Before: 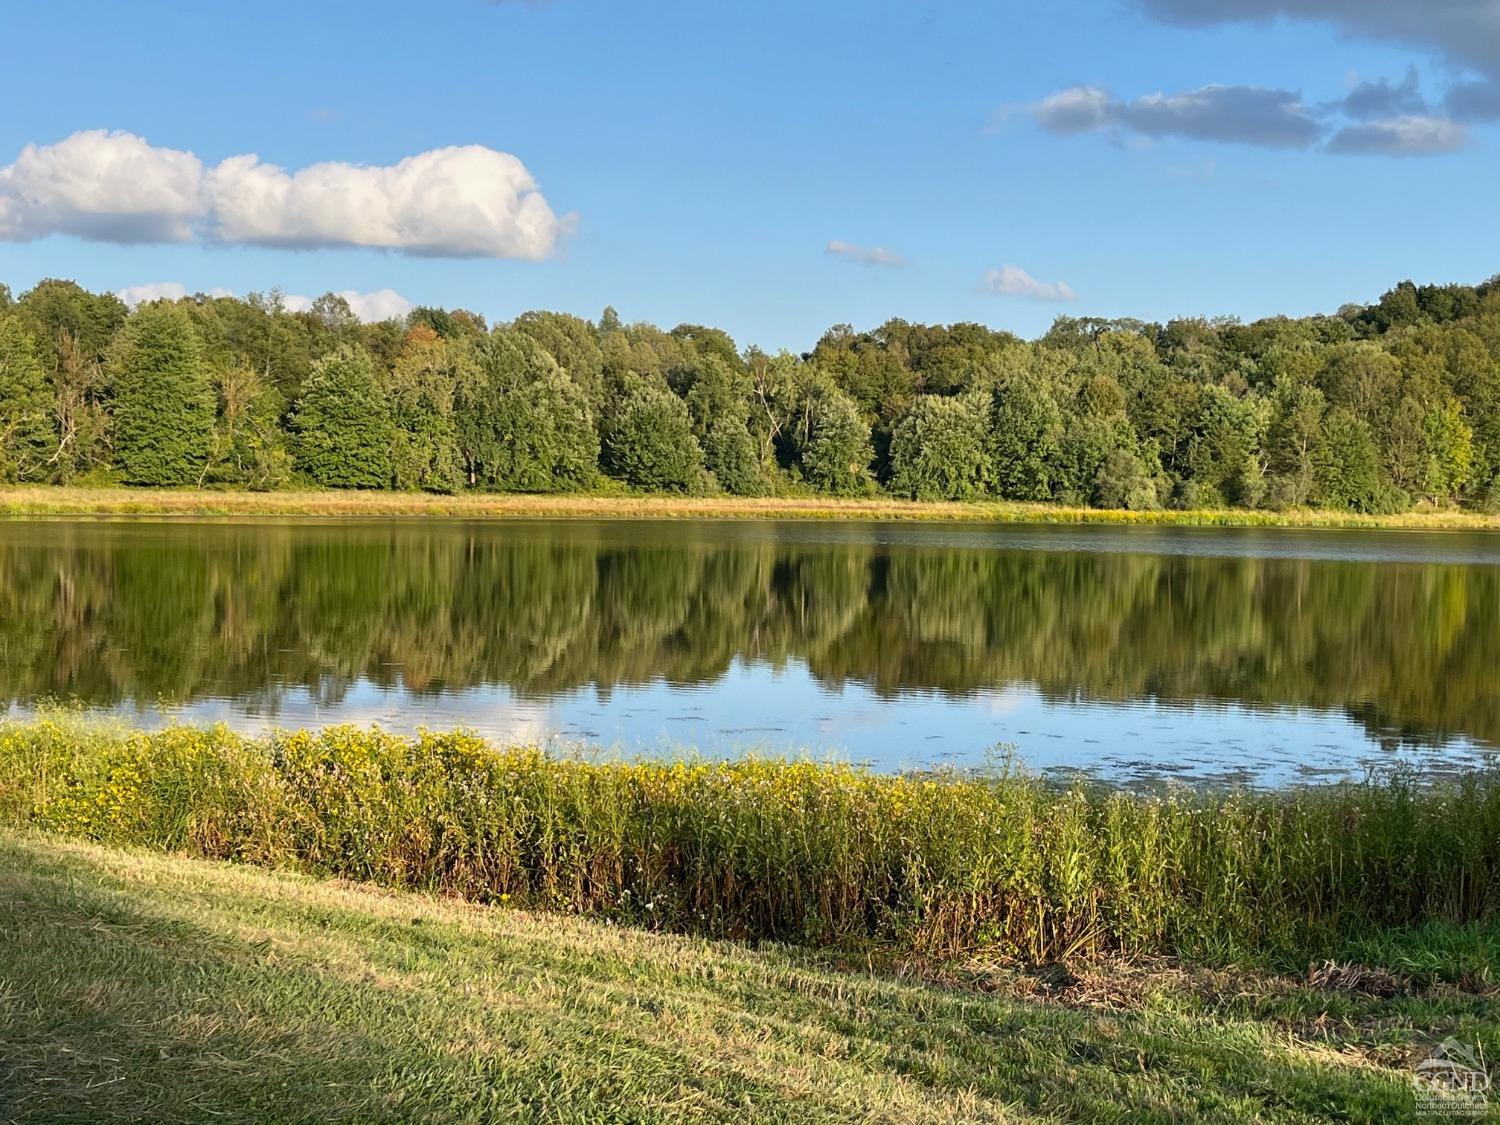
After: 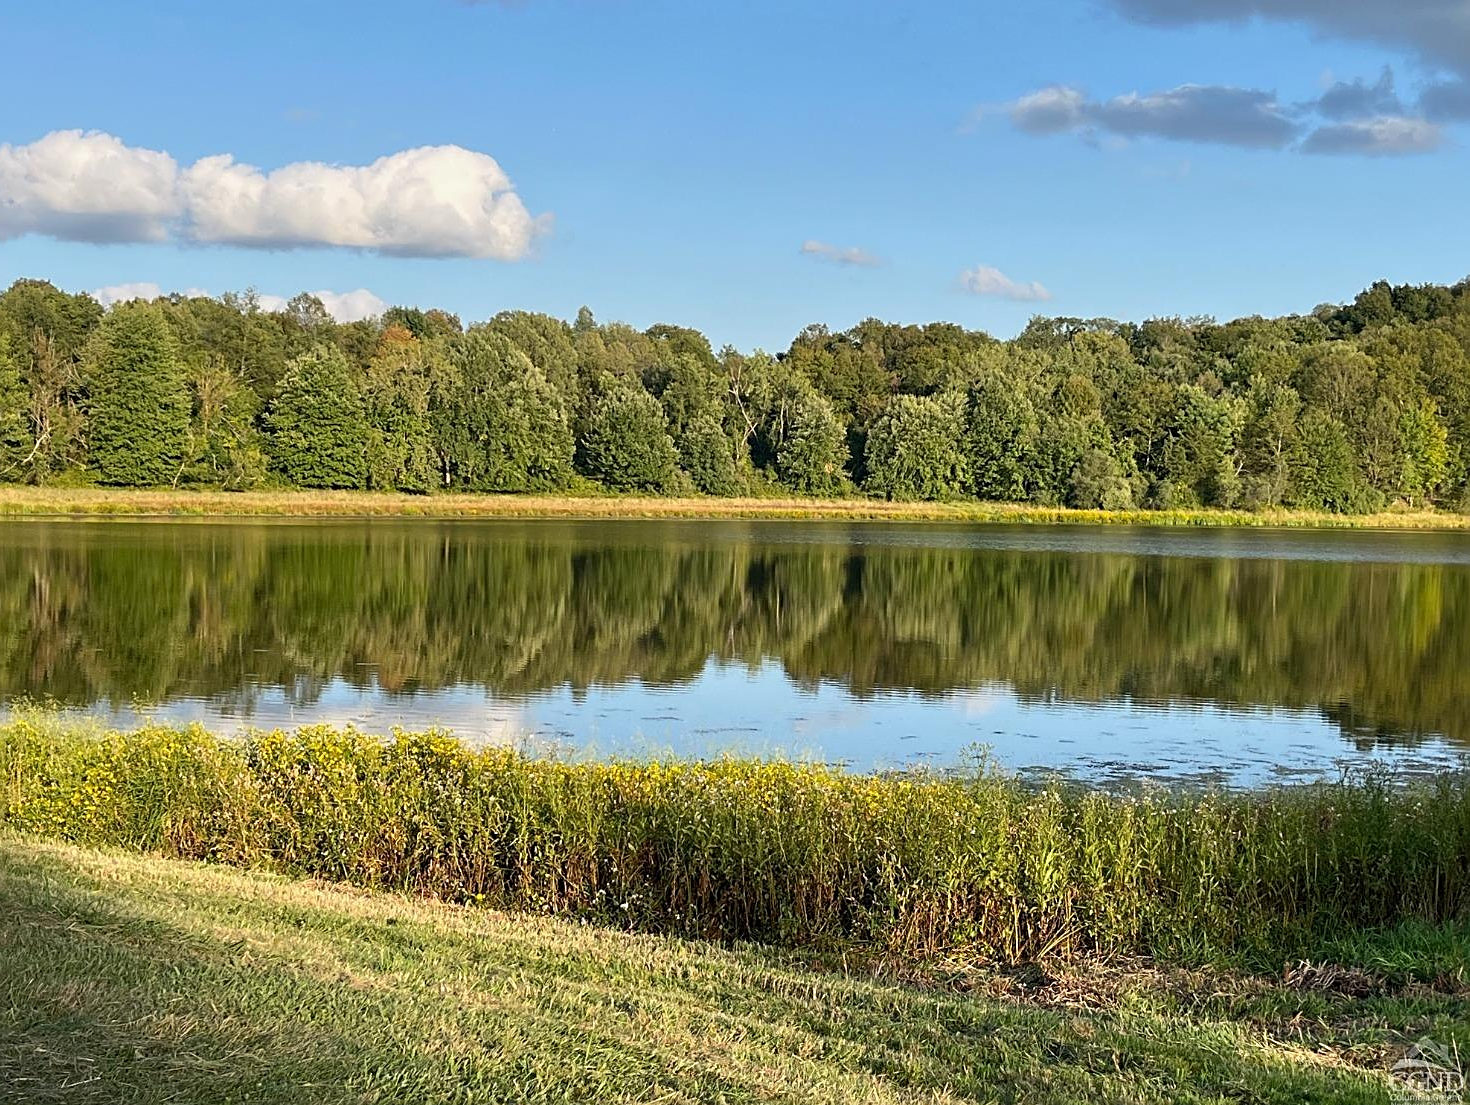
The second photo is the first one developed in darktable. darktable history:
crop: left 1.685%, right 0.285%, bottom 1.703%
sharpen: on, module defaults
